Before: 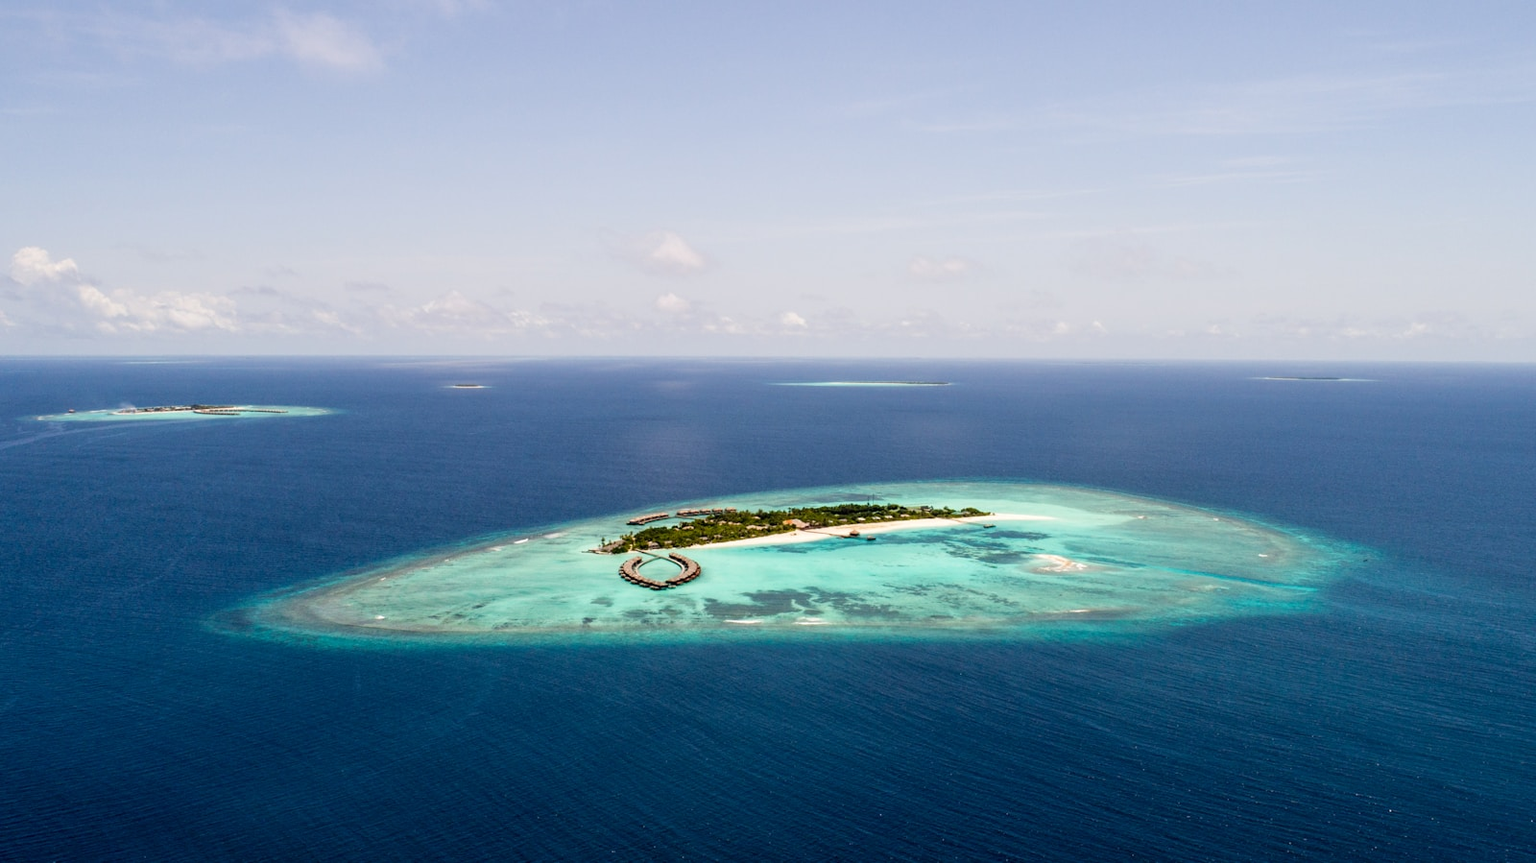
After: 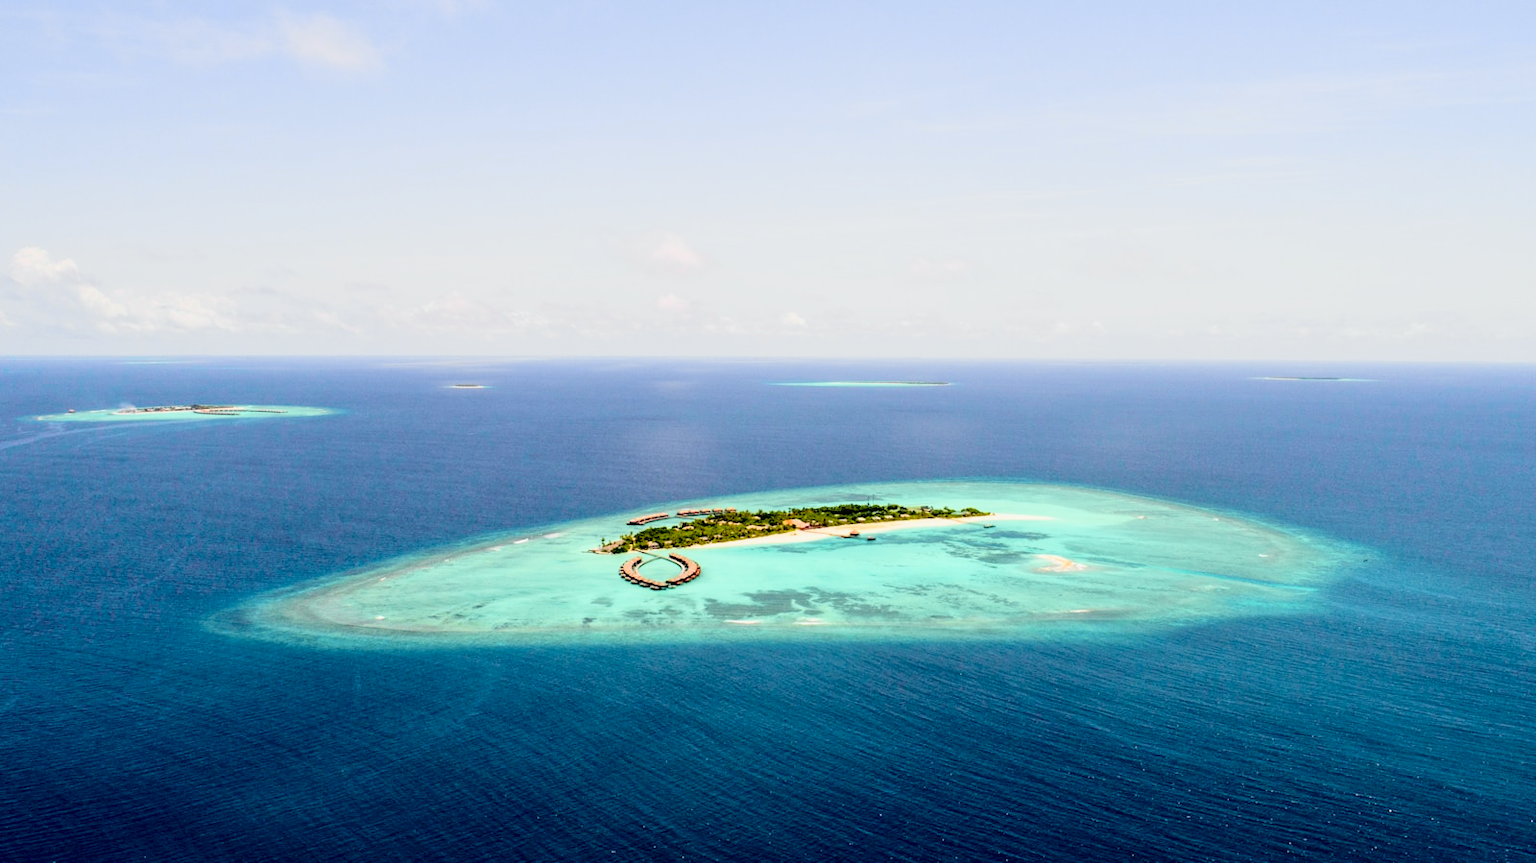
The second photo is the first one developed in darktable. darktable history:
contrast brightness saturation: brightness 0.13
exposure: black level correction 0.01, exposure 0.011 EV, compensate highlight preservation false
tone curve: curves: ch0 [(0, 0.013) (0.137, 0.121) (0.326, 0.386) (0.489, 0.573) (0.663, 0.749) (0.854, 0.897) (1, 0.974)]; ch1 [(0, 0) (0.366, 0.367) (0.475, 0.453) (0.494, 0.493) (0.504, 0.497) (0.544, 0.579) (0.562, 0.619) (0.622, 0.694) (1, 1)]; ch2 [(0, 0) (0.333, 0.346) (0.375, 0.375) (0.424, 0.43) (0.476, 0.492) (0.502, 0.503) (0.533, 0.541) (0.572, 0.615) (0.605, 0.656) (0.641, 0.709) (1, 1)], color space Lab, independent channels, preserve colors none
